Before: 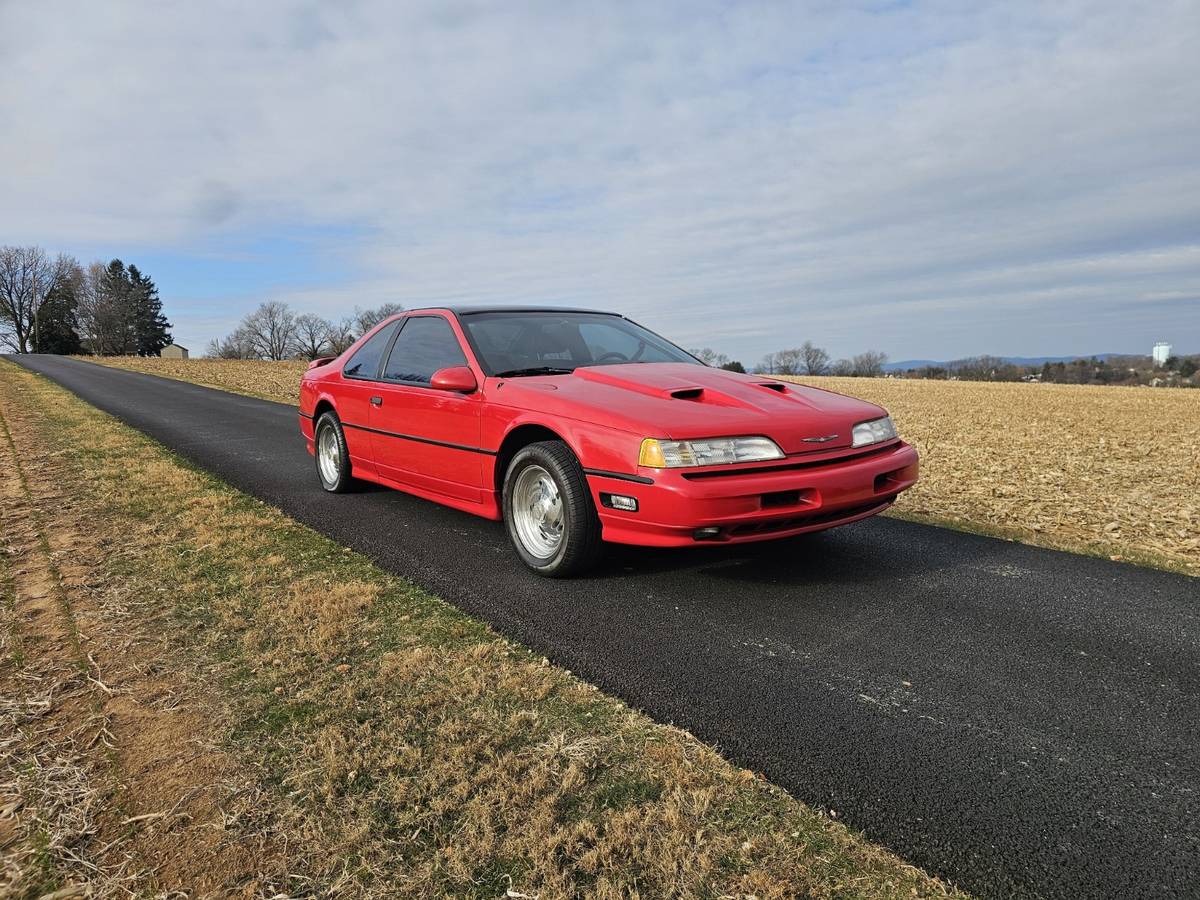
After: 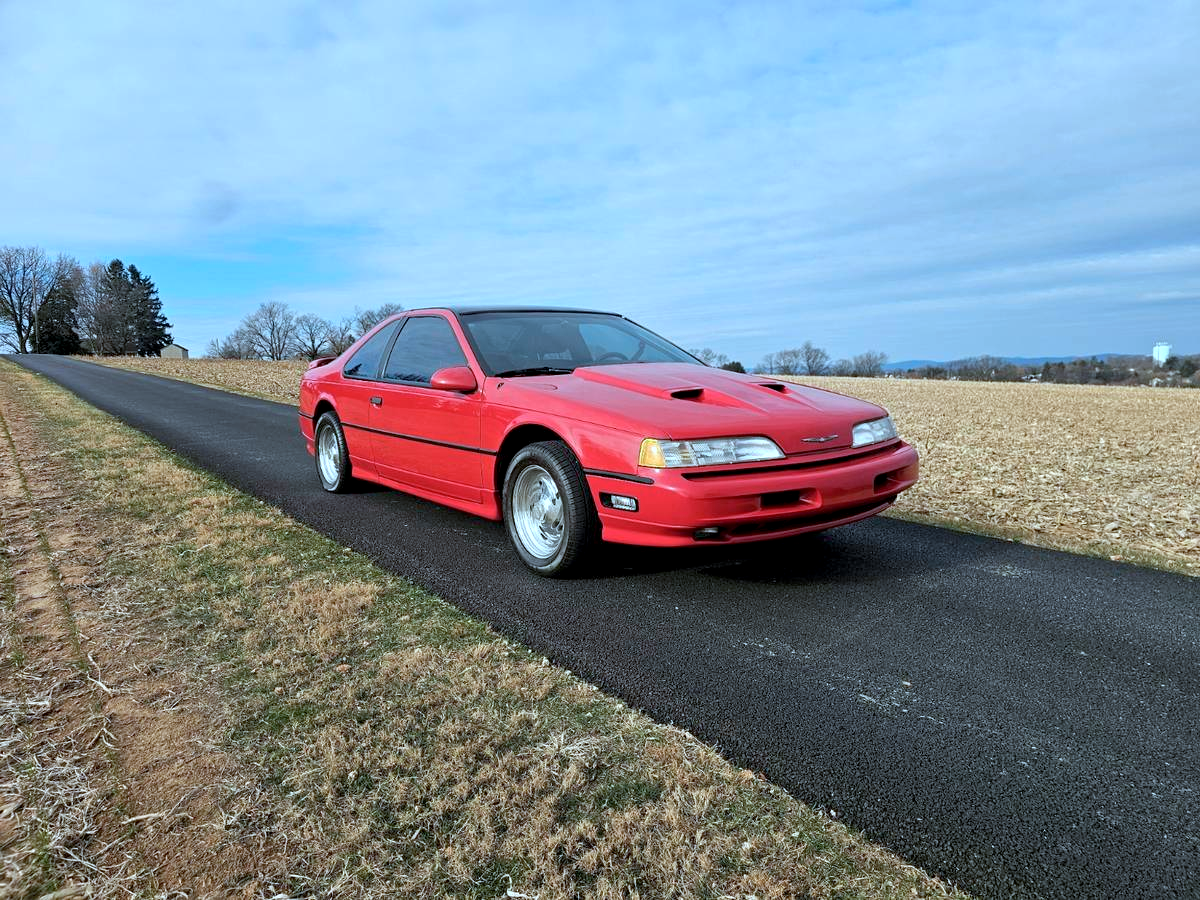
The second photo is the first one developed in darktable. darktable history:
exposure: black level correction 0.005, exposure 0.285 EV, compensate exposure bias true, compensate highlight preservation false
color correction: highlights a* -8.8, highlights b* -22.89
